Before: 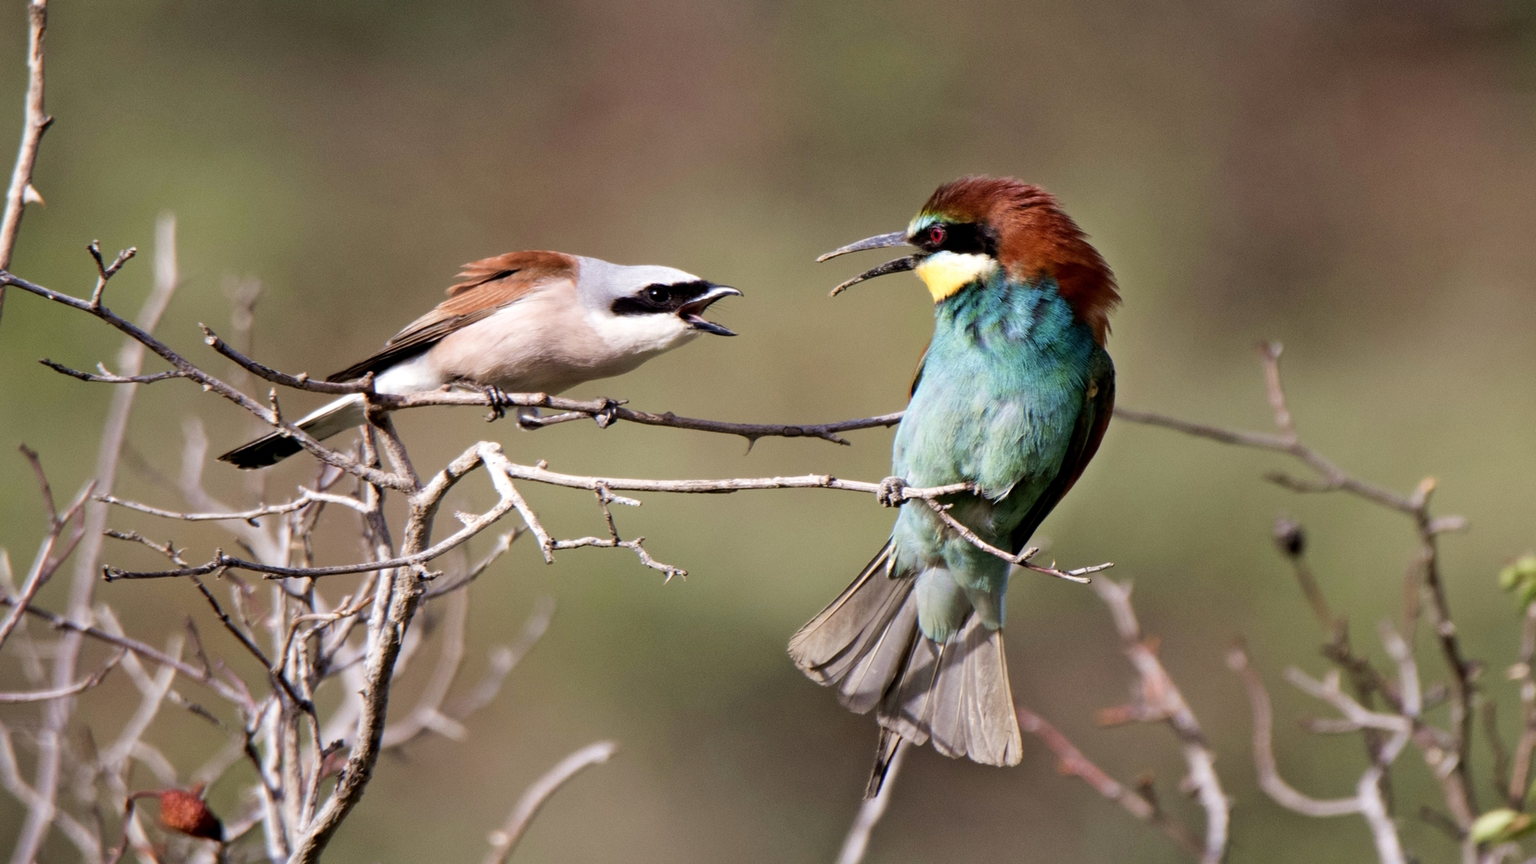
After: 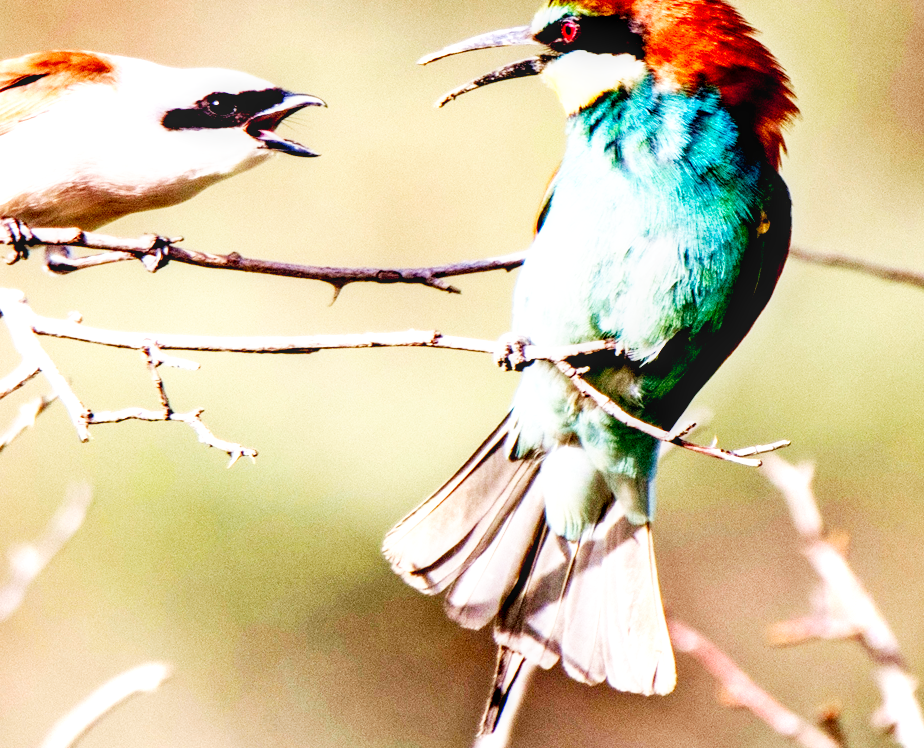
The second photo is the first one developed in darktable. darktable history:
base curve: curves: ch0 [(0, 0) (0.007, 0.004) (0.027, 0.03) (0.046, 0.07) (0.207, 0.54) (0.442, 0.872) (0.673, 0.972) (1, 1)], preserve colors none
crop: left 31.396%, top 24.359%, right 20.436%, bottom 6.321%
local contrast: detail 130%
exposure: black level correction 0.012, exposure 0.694 EV, compensate highlight preservation false
